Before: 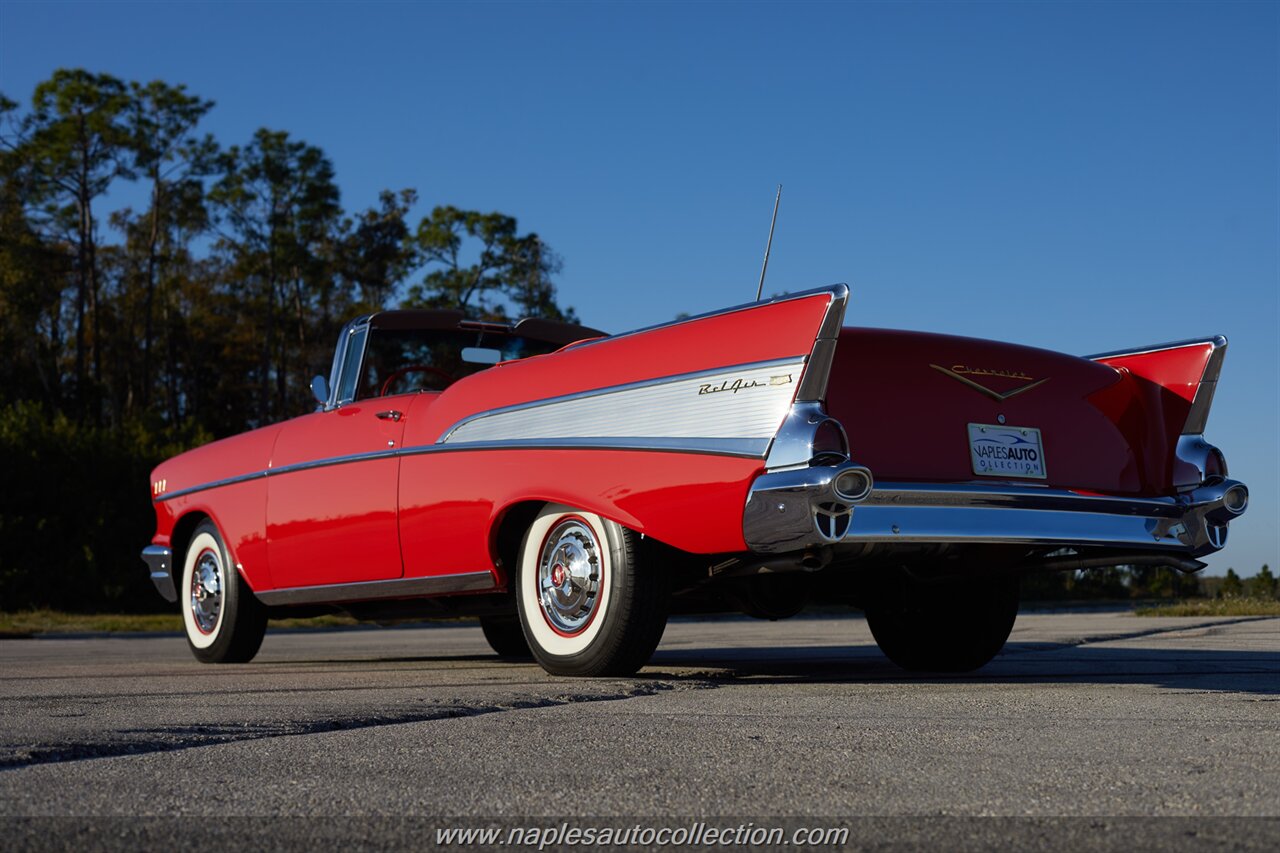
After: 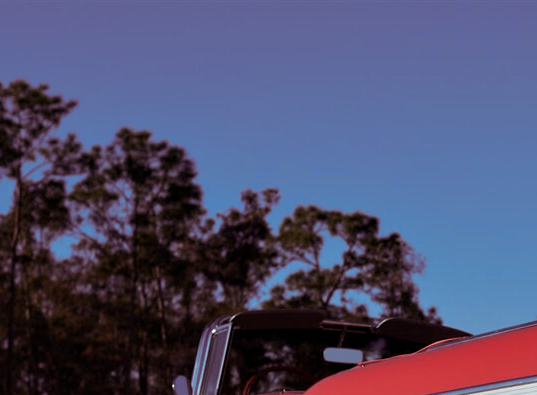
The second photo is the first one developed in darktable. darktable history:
crop and rotate: left 10.817%, top 0.062%, right 47.194%, bottom 53.626%
split-toning: highlights › hue 298.8°, highlights › saturation 0.73, compress 41.76%
contrast equalizer: octaves 7, y [[0.528 ×6], [0.514 ×6], [0.362 ×6], [0 ×6], [0 ×6]]
